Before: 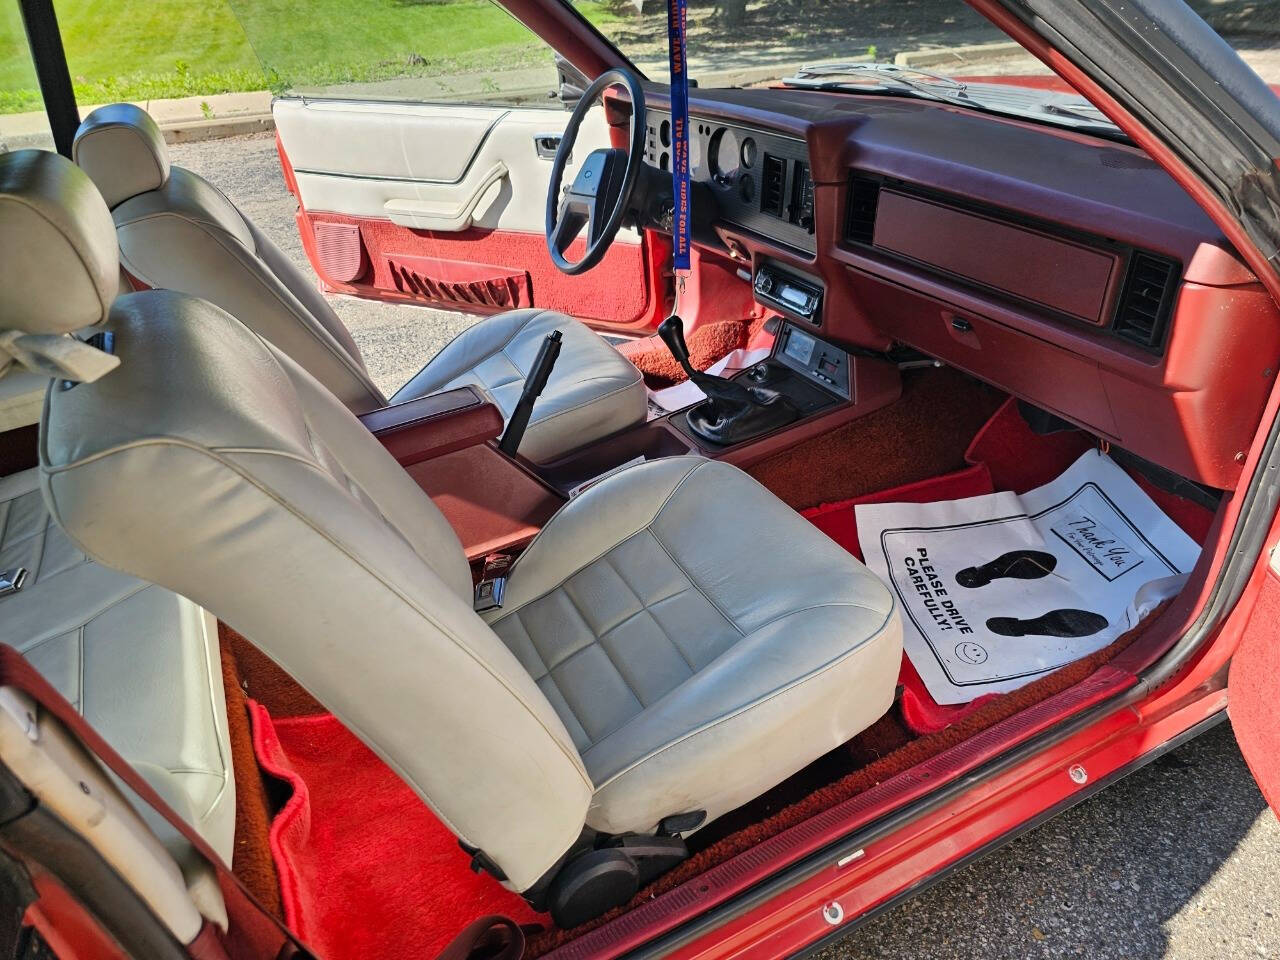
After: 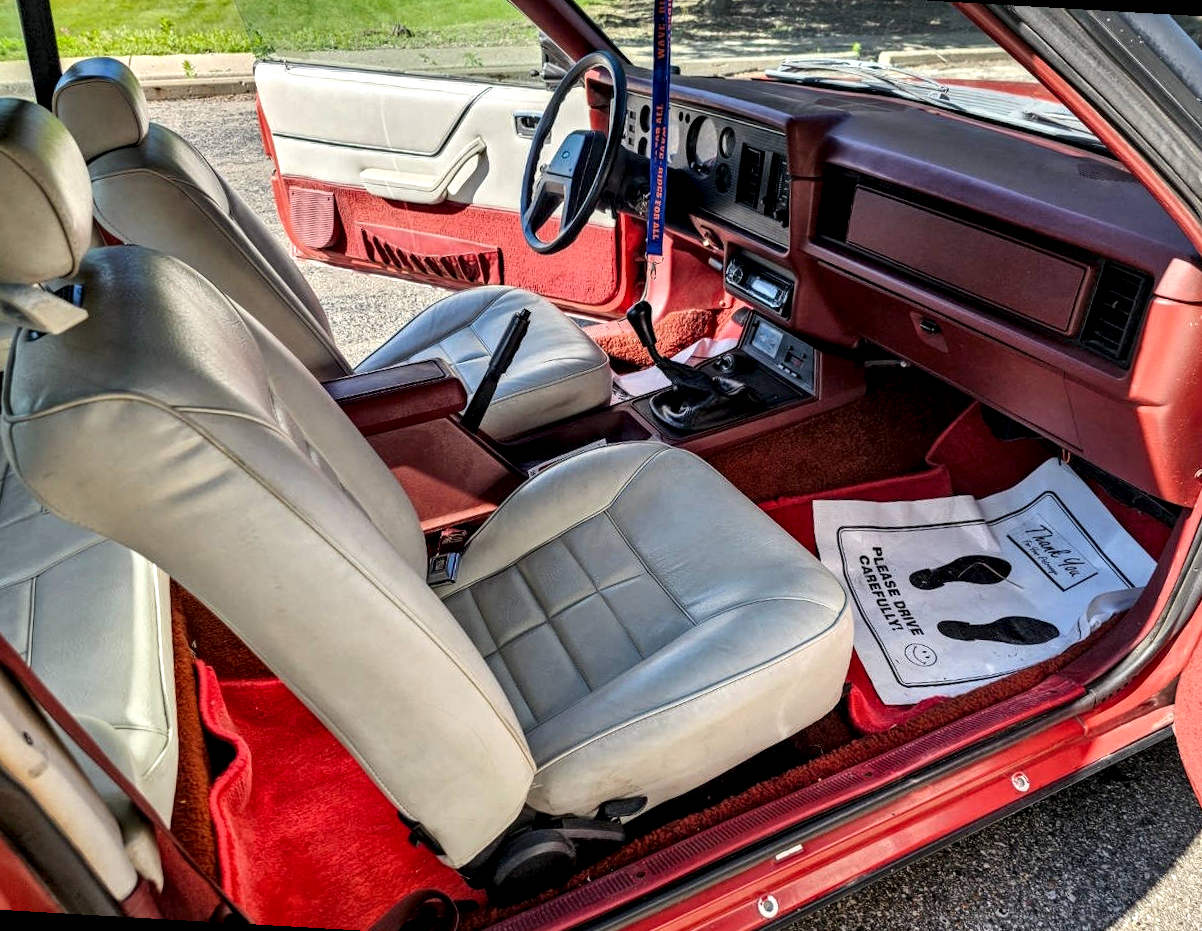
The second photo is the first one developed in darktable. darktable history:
crop and rotate: angle -3.29°, left 5.061%, top 5.195%, right 4.754%, bottom 4.584%
local contrast: highlights 20%, shadows 70%, detail 170%
